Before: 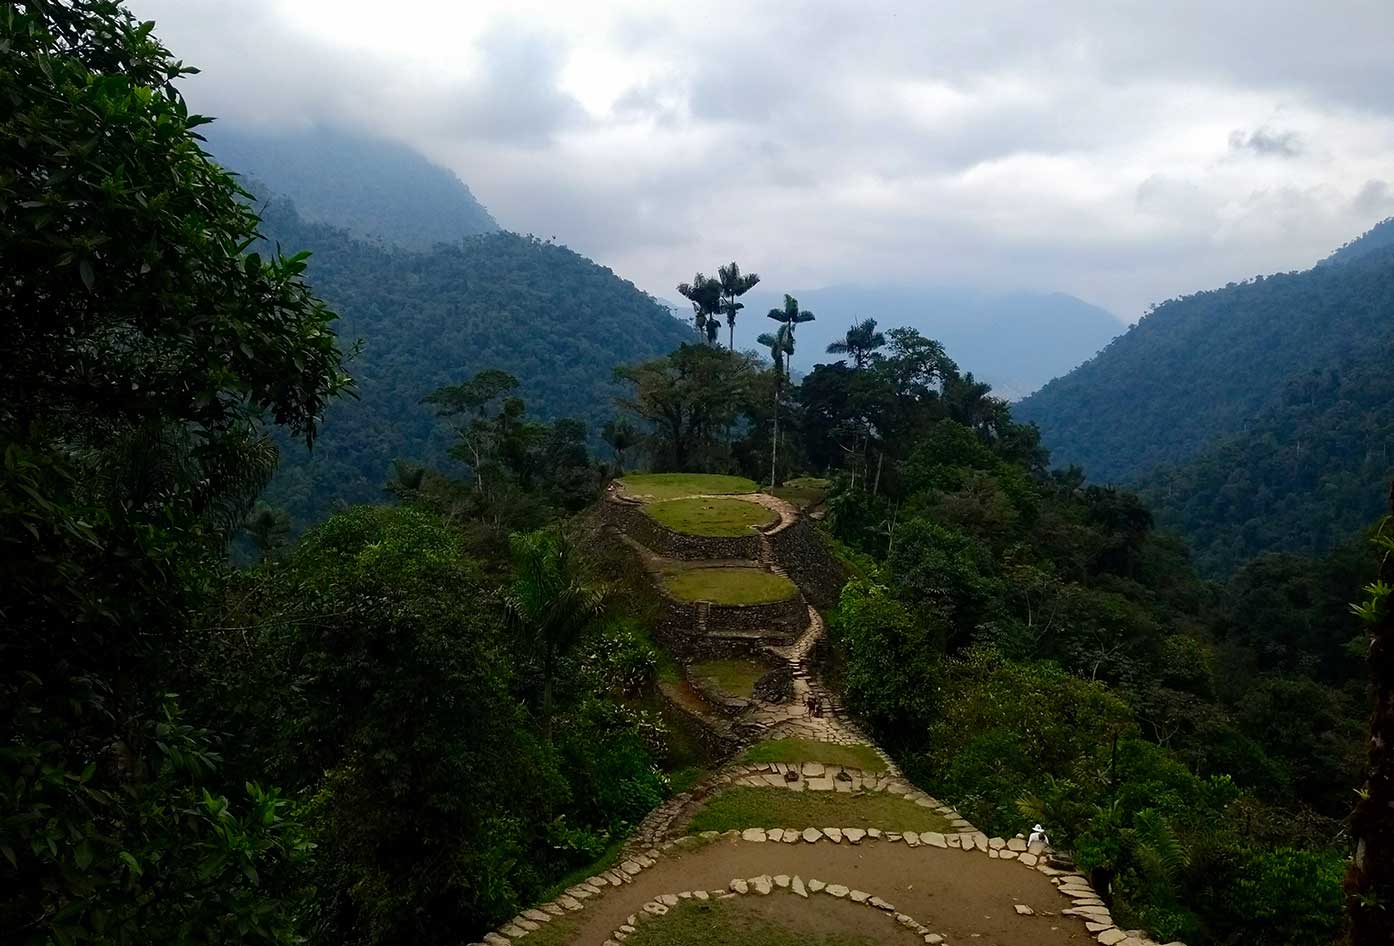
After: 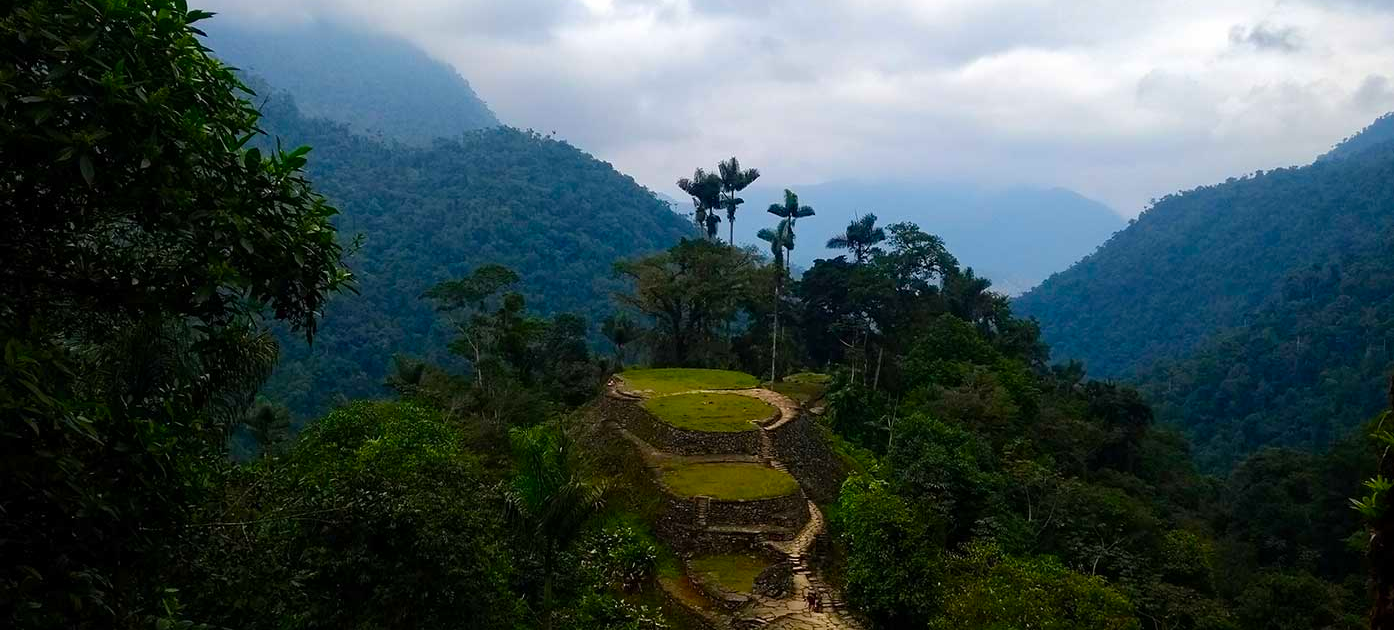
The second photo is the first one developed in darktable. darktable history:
crop: top 11.166%, bottom 22.168%
color balance rgb: perceptual saturation grading › global saturation 20%, global vibrance 20%
